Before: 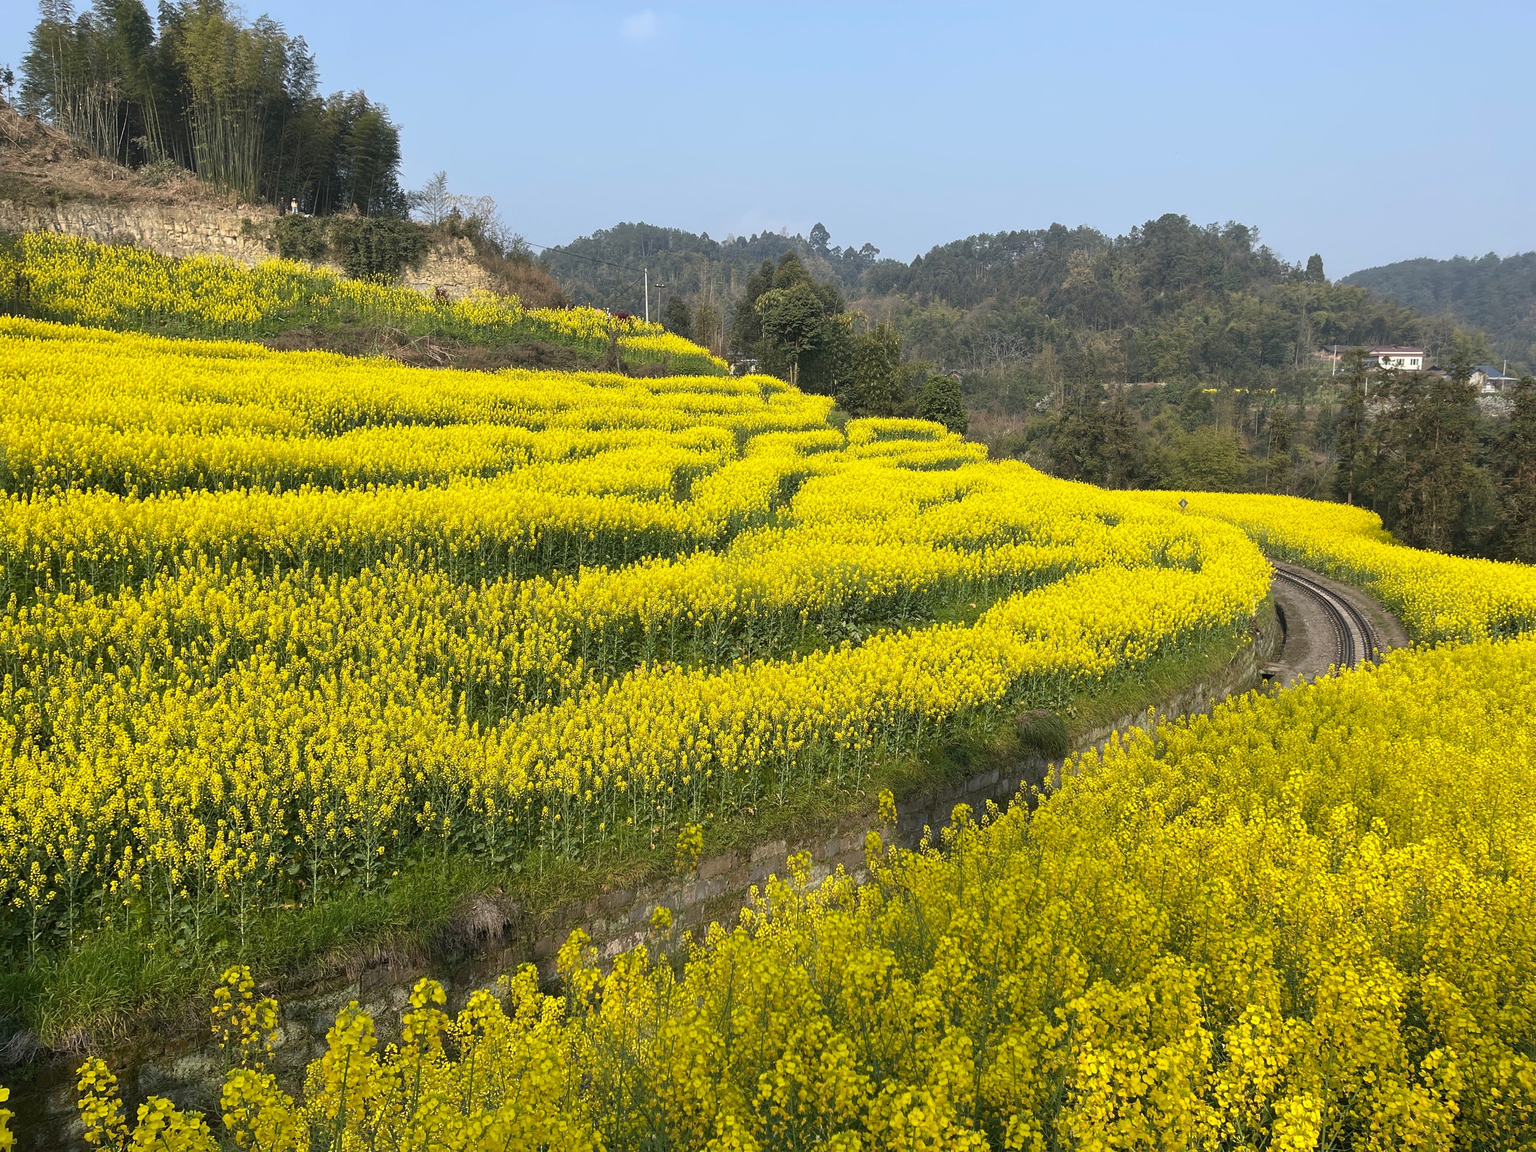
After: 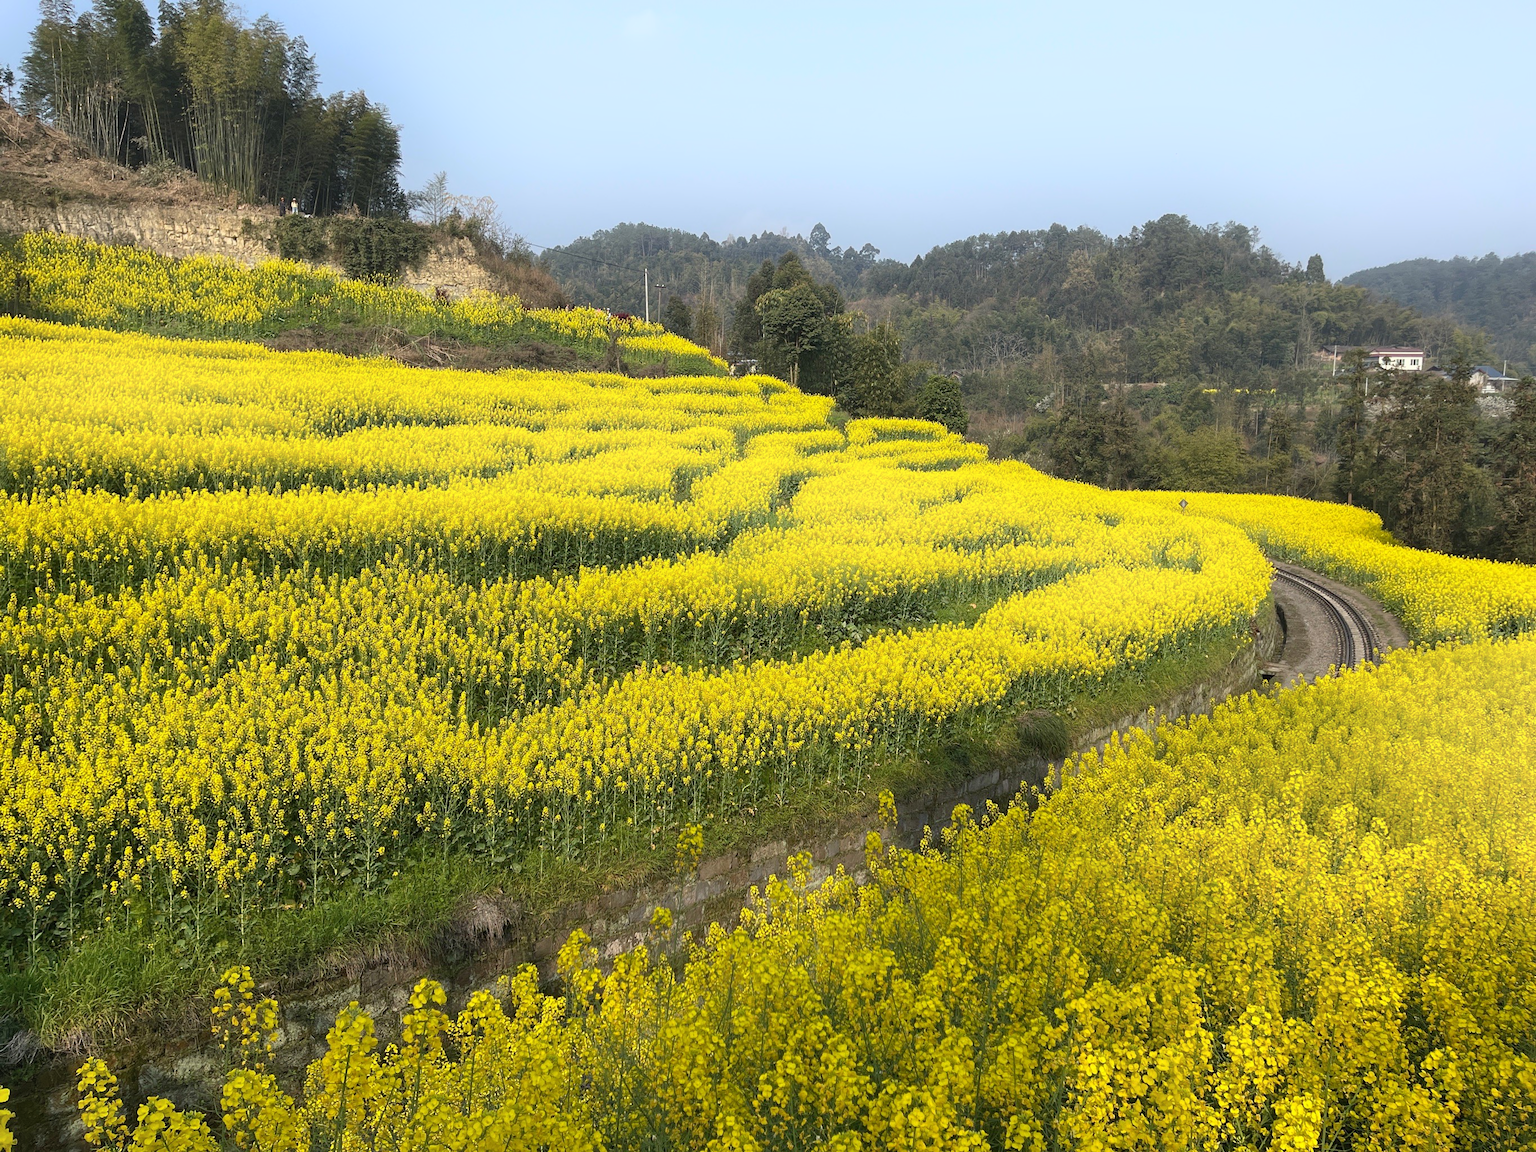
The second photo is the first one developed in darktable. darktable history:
shadows and highlights: highlights 72.3, soften with gaussian
